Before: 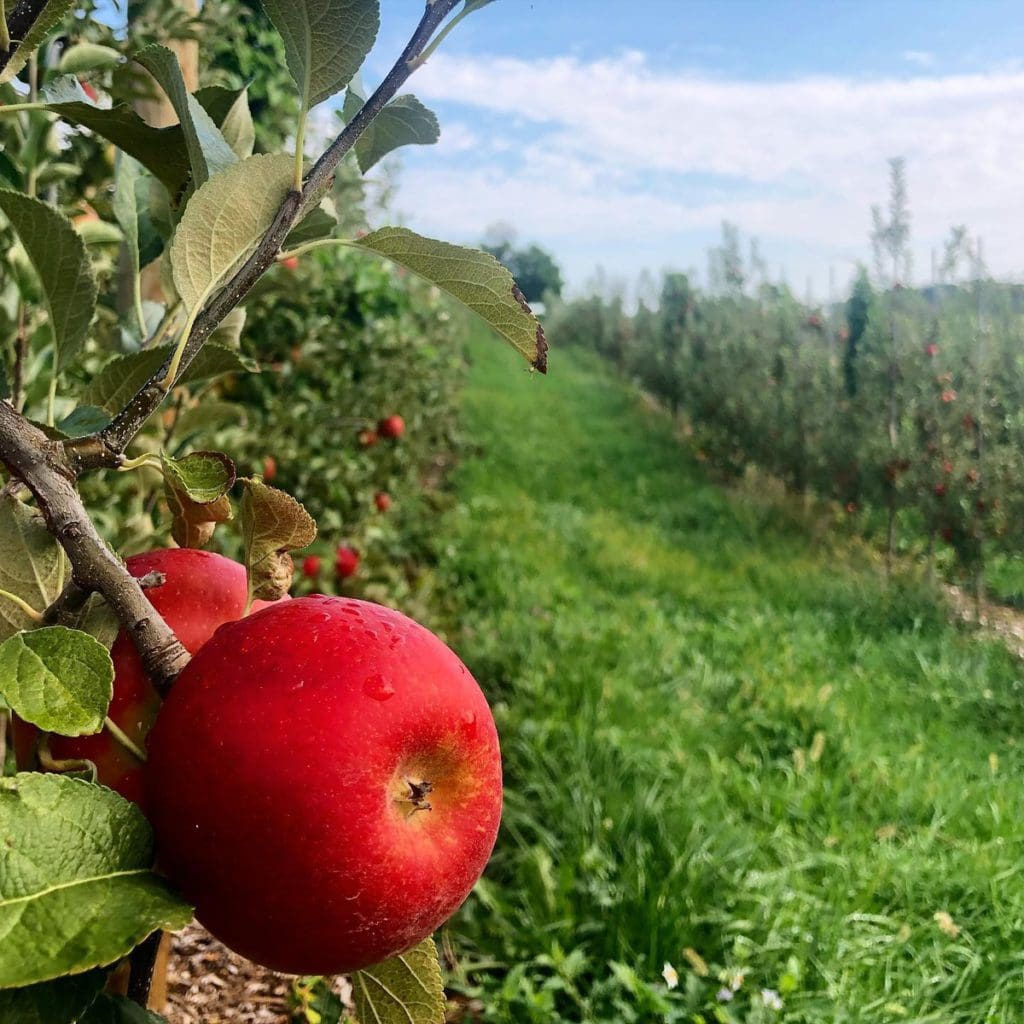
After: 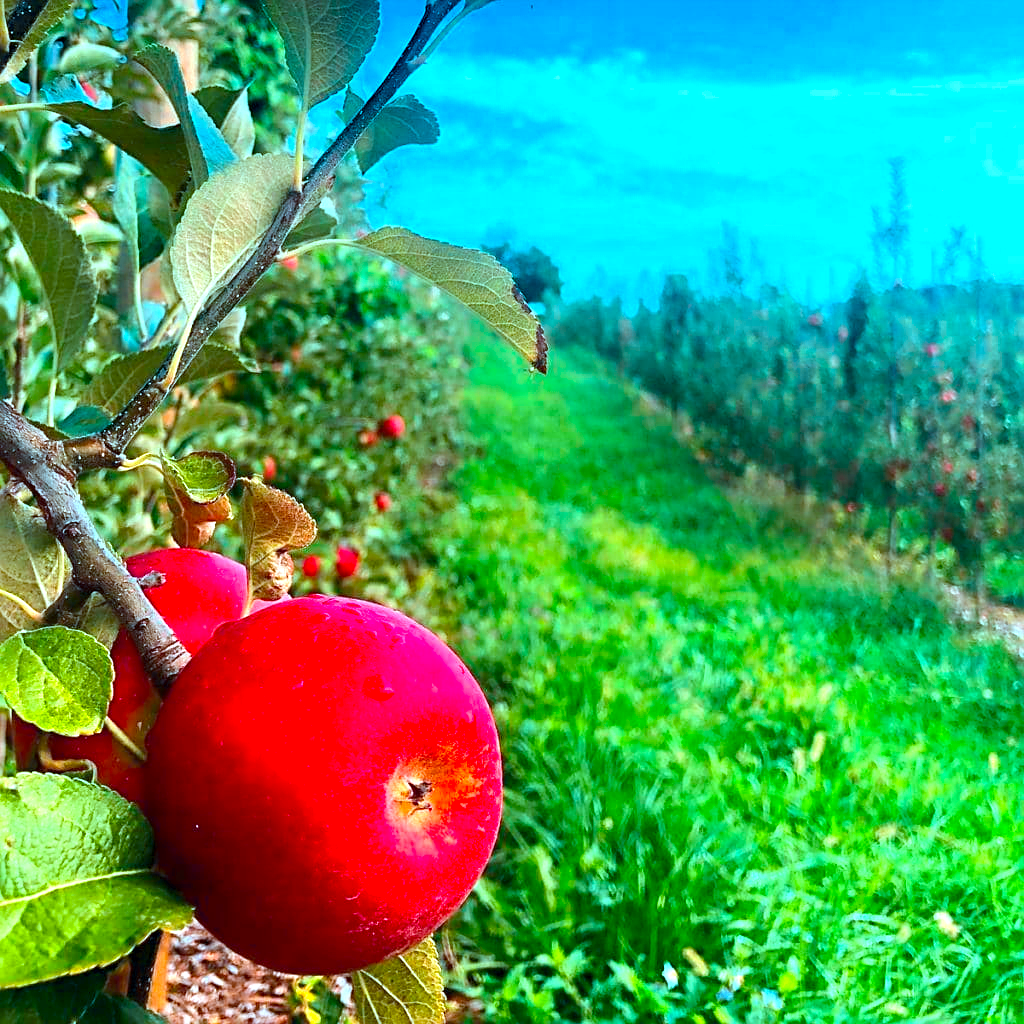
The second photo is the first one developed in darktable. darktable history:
sharpen: on, module defaults
color calibration: output R [1.422, -0.35, -0.252, 0], output G [-0.238, 1.259, -0.084, 0], output B [-0.081, -0.196, 1.58, 0], output brightness [0.49, 0.671, -0.57, 0], x 0.37, y 0.382, temperature 4313.11 K
